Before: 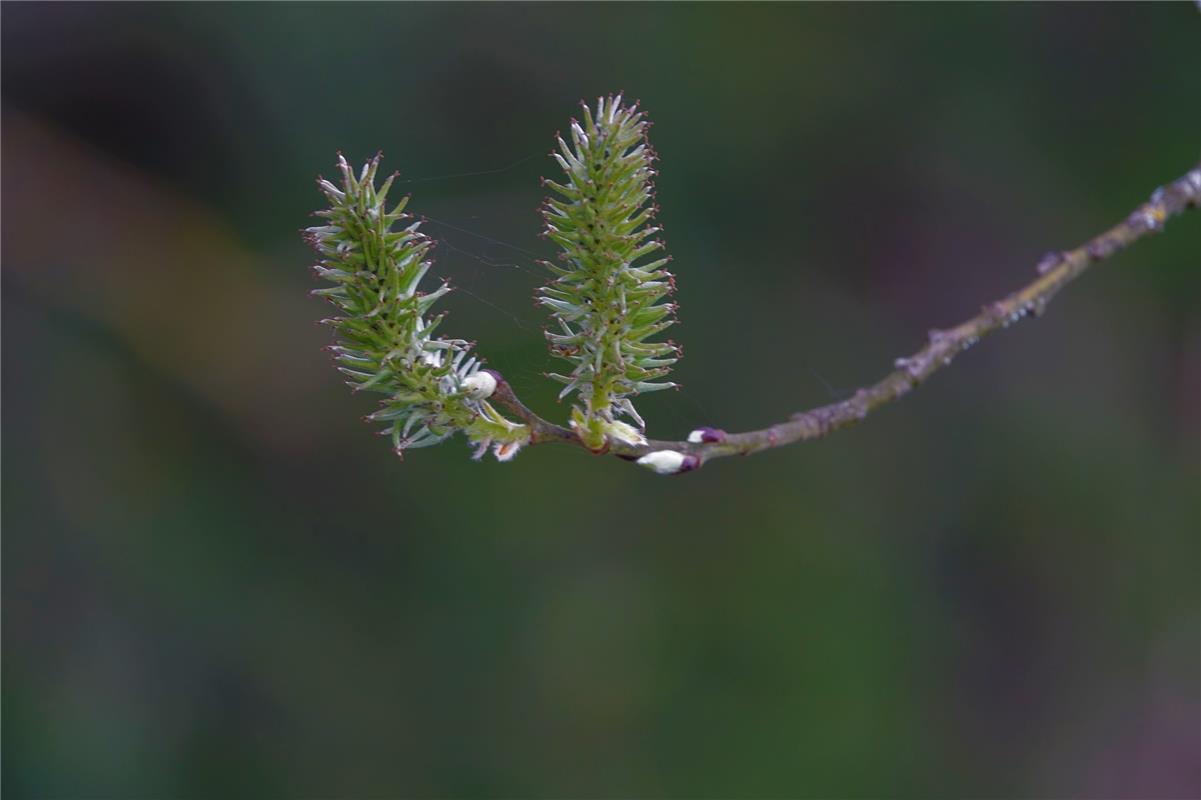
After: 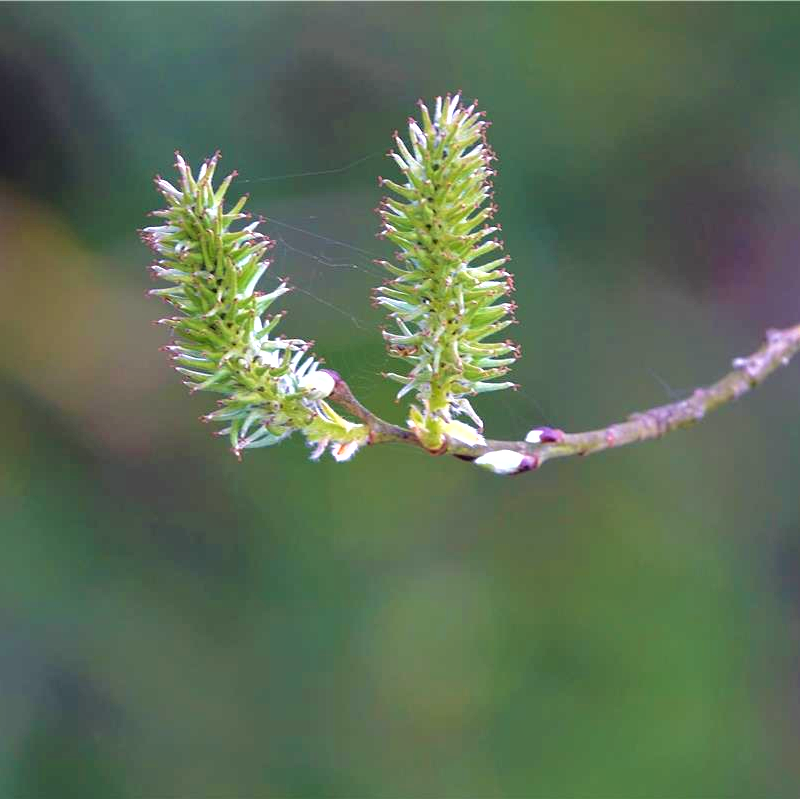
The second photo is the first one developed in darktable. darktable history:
local contrast: mode bilateral grid, contrast 10, coarseness 25, detail 115%, midtone range 0.2
velvia: on, module defaults
crop and rotate: left 13.537%, right 19.796%
exposure: black level correction 0, exposure 1.55 EV, compensate exposure bias true, compensate highlight preservation false
fill light: exposure -2 EV, width 8.6
